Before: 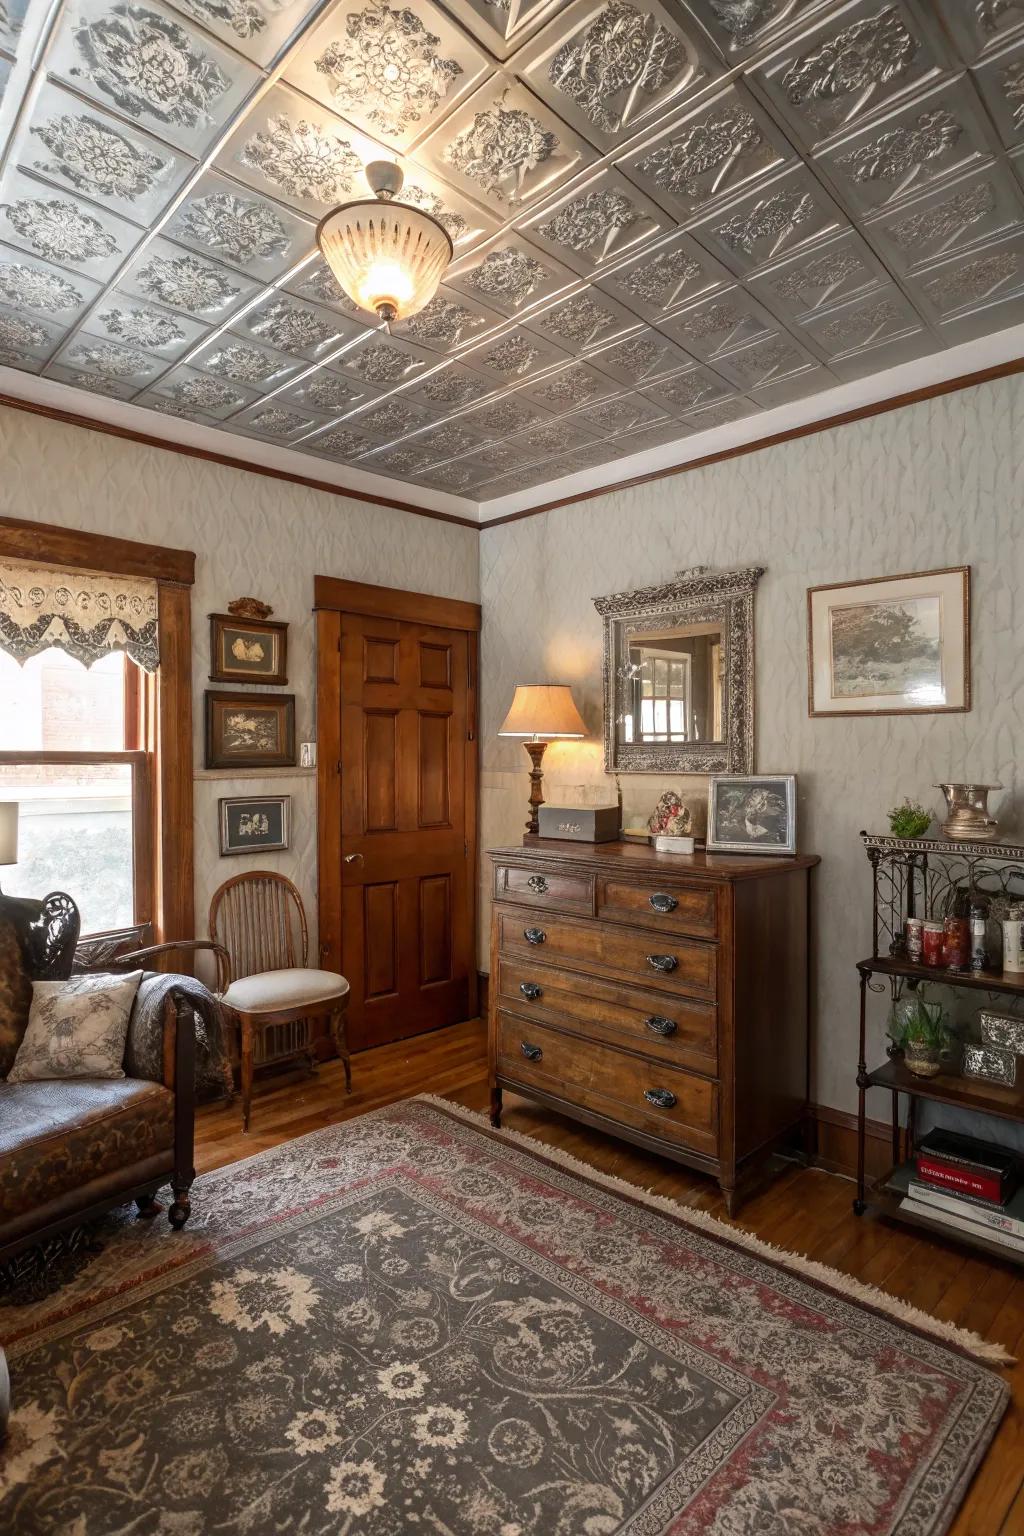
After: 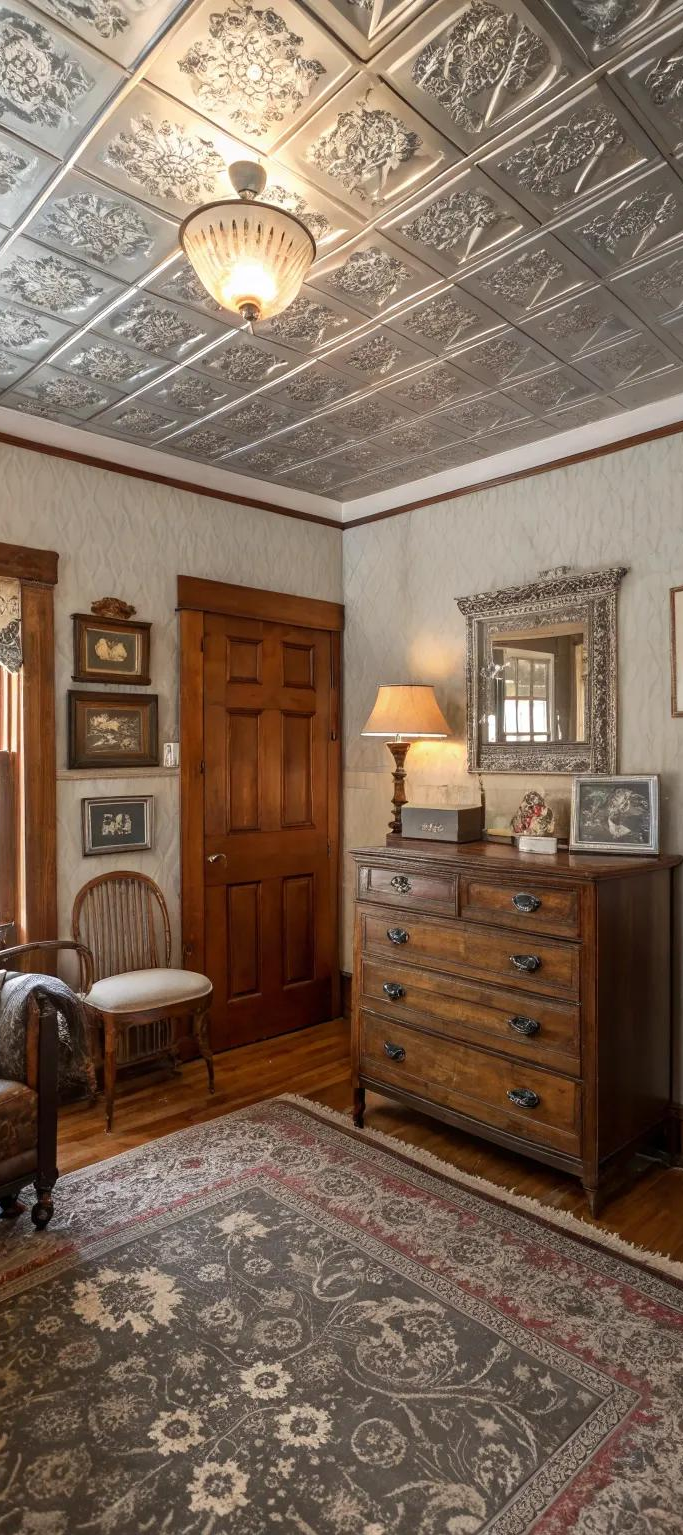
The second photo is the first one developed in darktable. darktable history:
crop and rotate: left 13.394%, right 19.89%
